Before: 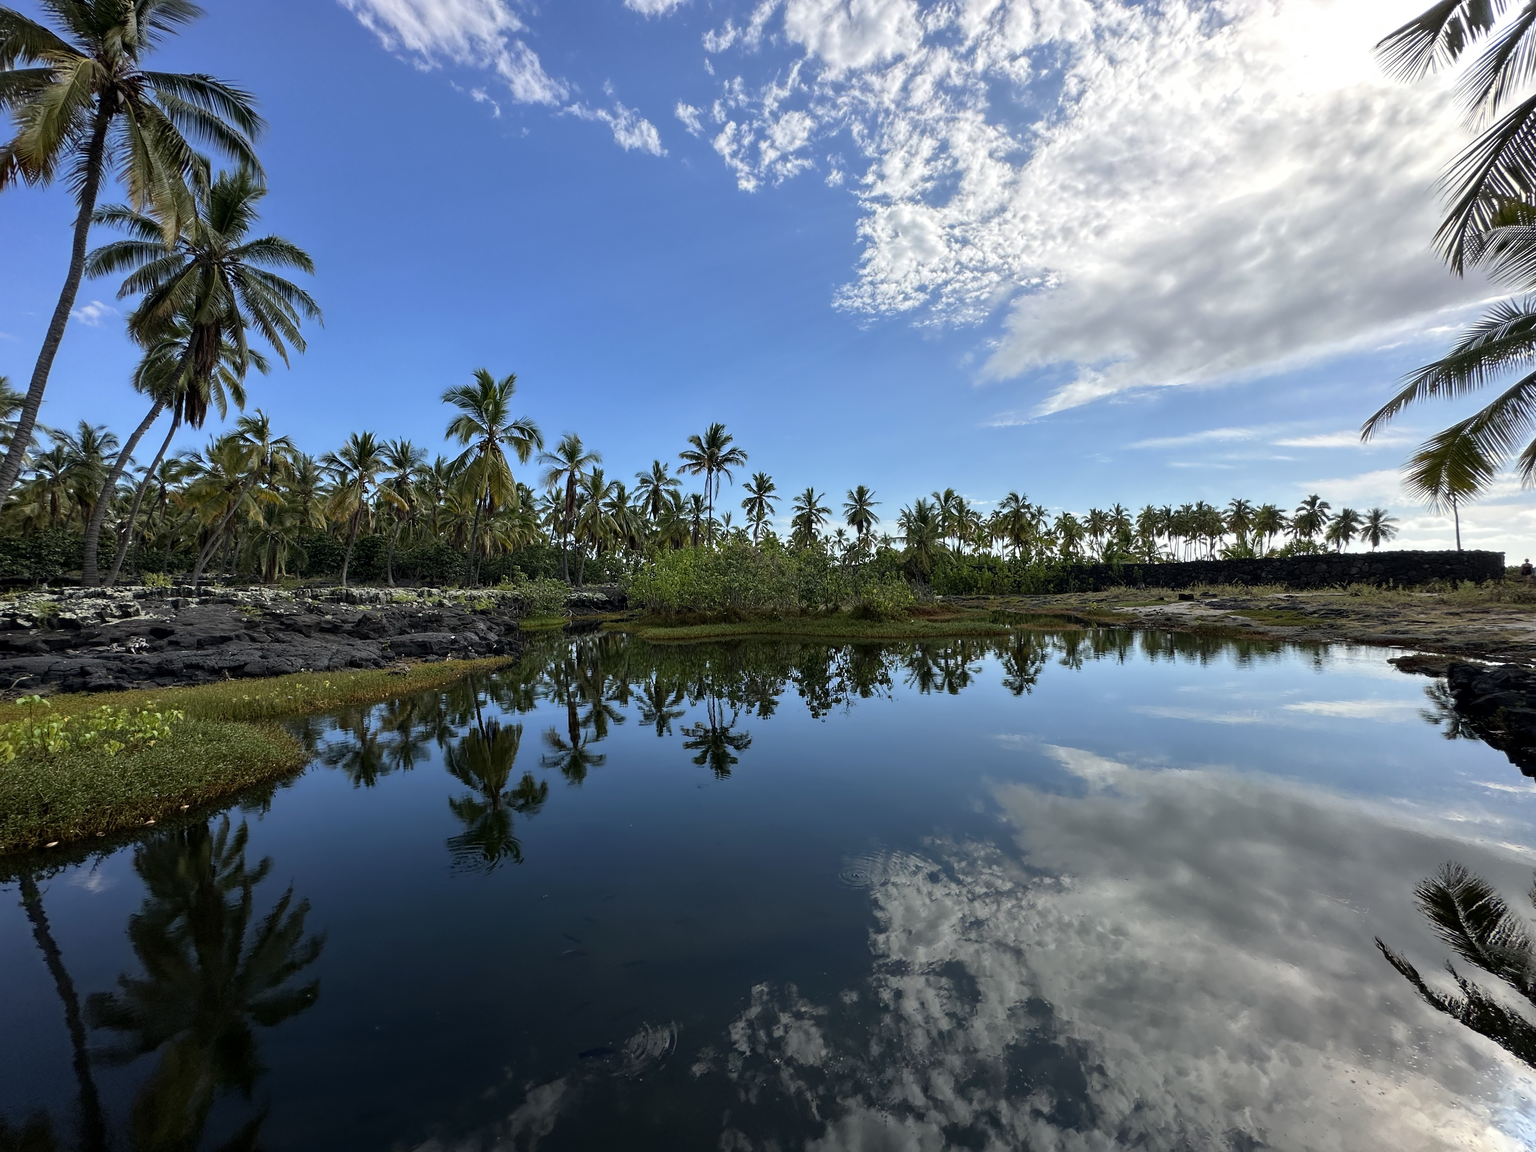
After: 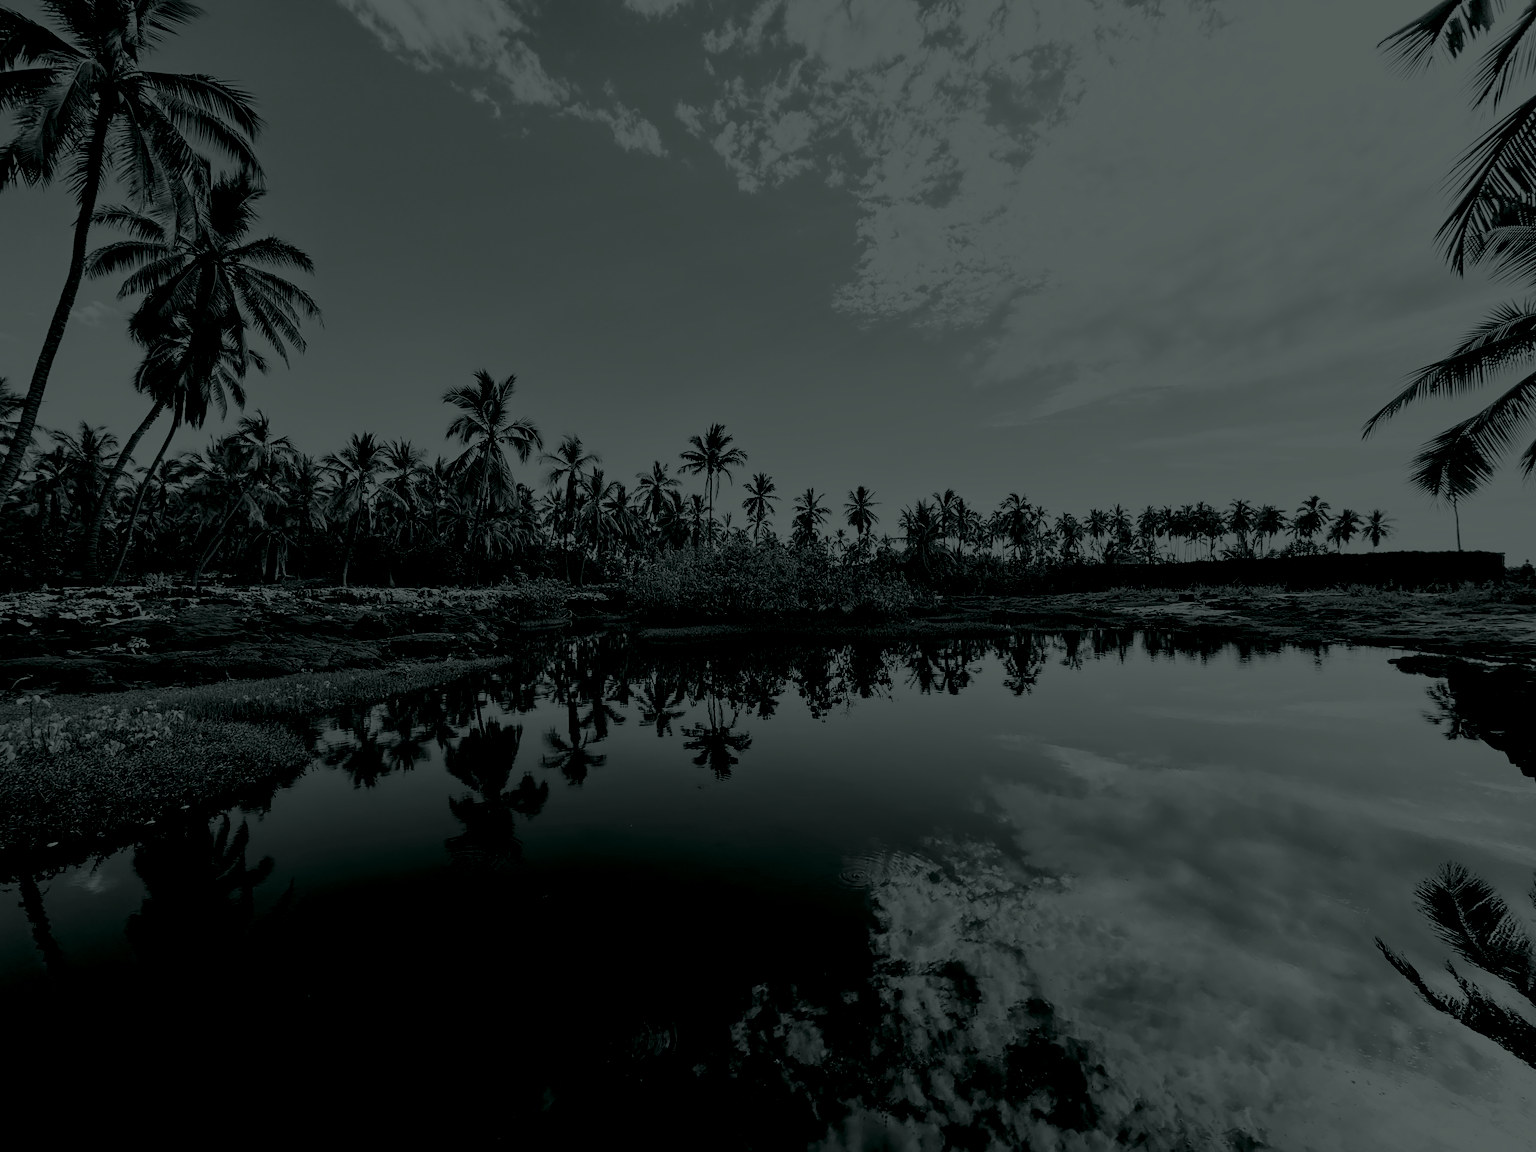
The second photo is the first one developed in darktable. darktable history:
exposure: black level correction 0.009, compensate highlight preservation false
base curve: curves: ch0 [(0, 0) (0.007, 0.004) (0.027, 0.03) (0.046, 0.07) (0.207, 0.54) (0.442, 0.872) (0.673, 0.972) (1, 1)], preserve colors none
colorize: hue 90°, saturation 19%, lightness 1.59%, version 1
